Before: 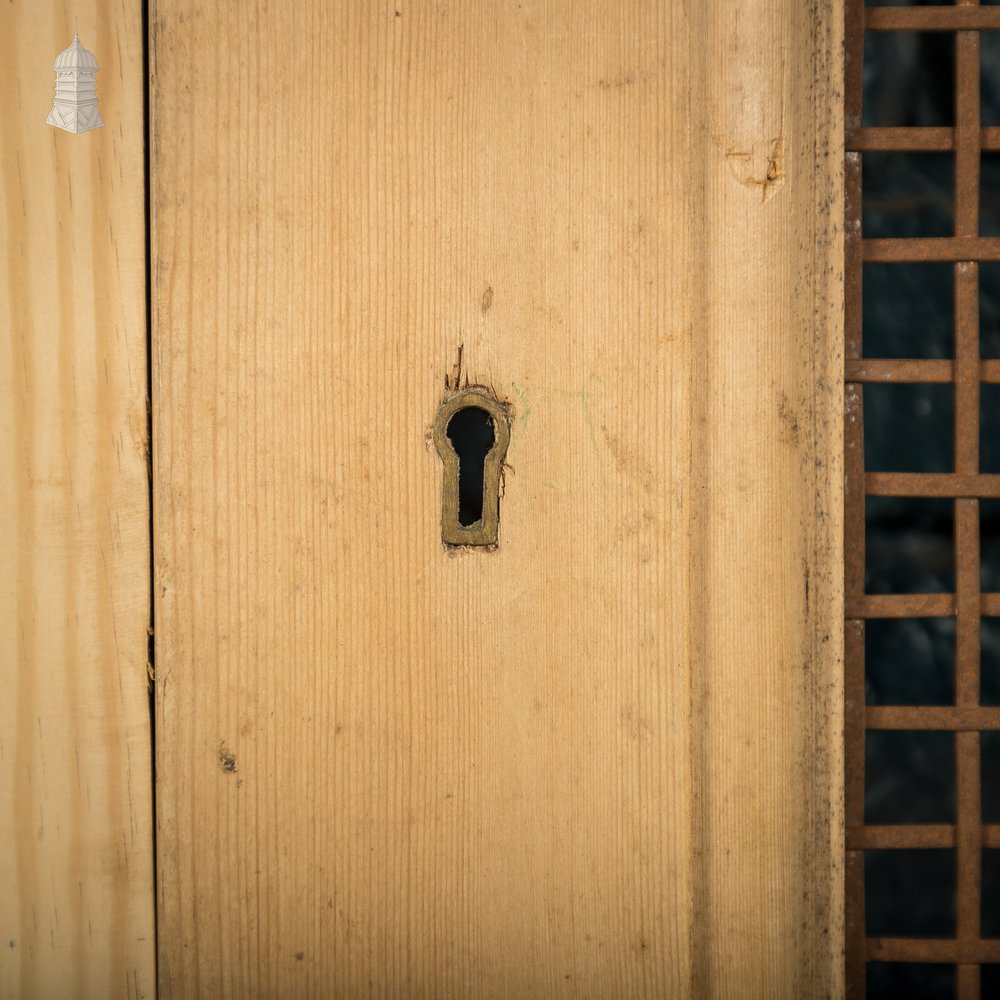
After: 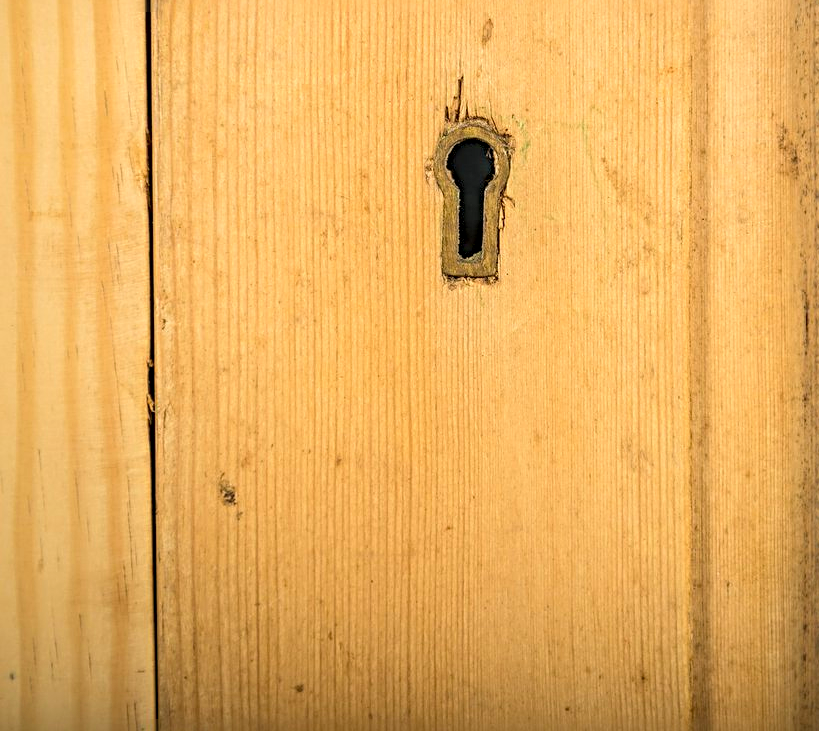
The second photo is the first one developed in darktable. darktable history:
contrast brightness saturation: contrast 0.066, brightness 0.177, saturation 0.411
sharpen: radius 4.856
crop: top 26.873%, right 18.034%
local contrast: shadows 91%, midtone range 0.494
